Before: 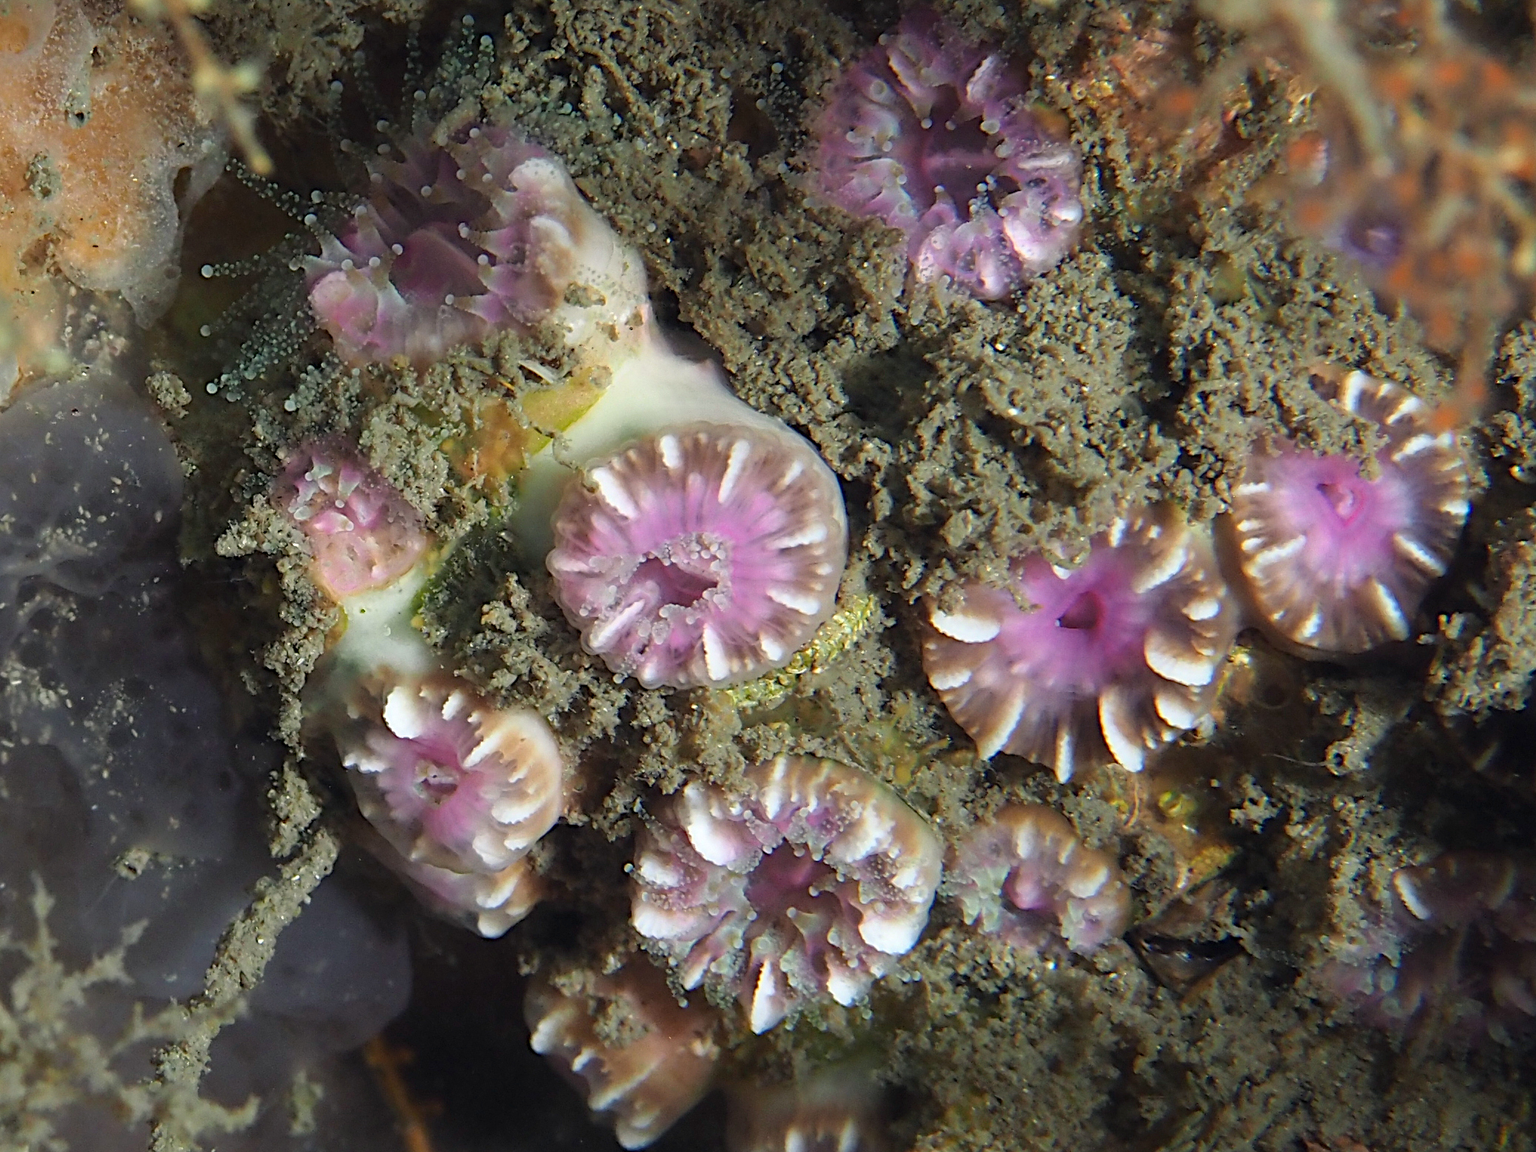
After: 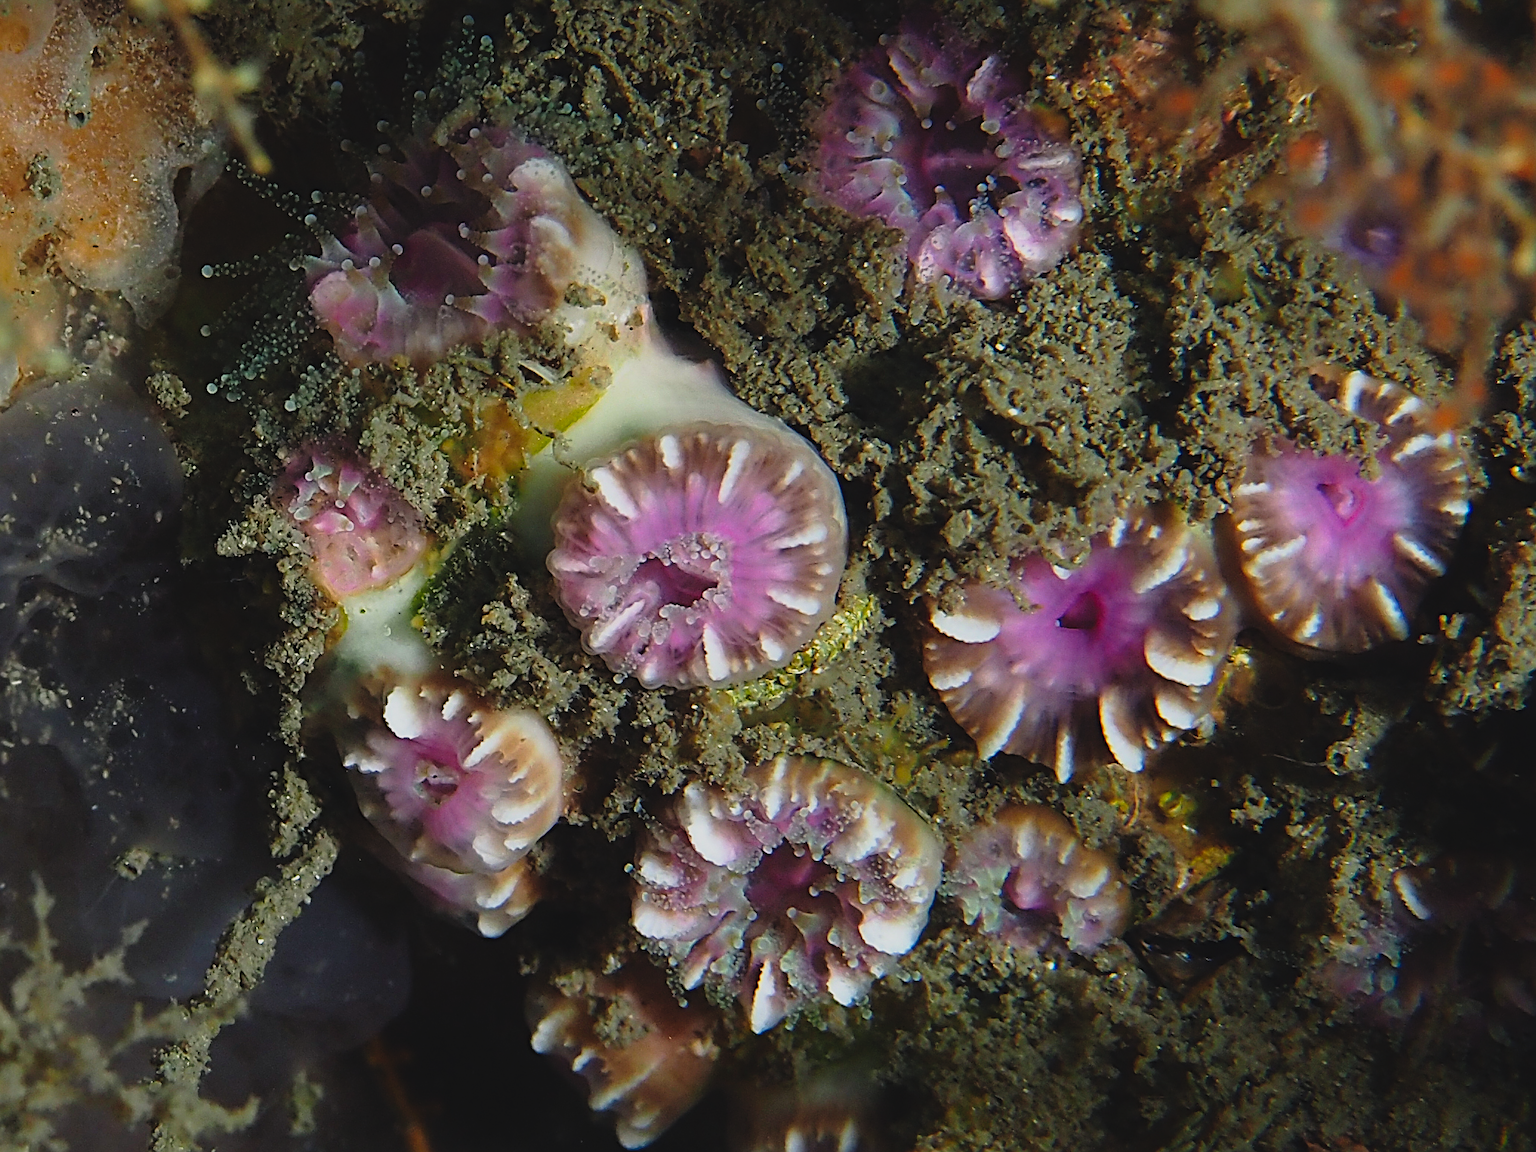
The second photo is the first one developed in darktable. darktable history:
contrast brightness saturation: saturation 0.124
exposure: black level correction -0.017, exposure -1.08 EV, compensate highlight preservation false
tone curve: curves: ch0 [(0, 0) (0.046, 0.031) (0.163, 0.114) (0.391, 0.432) (0.488, 0.561) (0.695, 0.839) (0.785, 0.904) (1, 0.965)]; ch1 [(0, 0) (0.248, 0.252) (0.427, 0.412) (0.482, 0.462) (0.499, 0.497) (0.518, 0.52) (0.535, 0.577) (0.585, 0.623) (0.679, 0.743) (0.788, 0.809) (1, 1)]; ch2 [(0, 0) (0.313, 0.262) (0.427, 0.417) (0.473, 0.47) (0.503, 0.503) (0.523, 0.515) (0.557, 0.596) (0.598, 0.646) (0.708, 0.771) (1, 1)], preserve colors none
sharpen: on, module defaults
